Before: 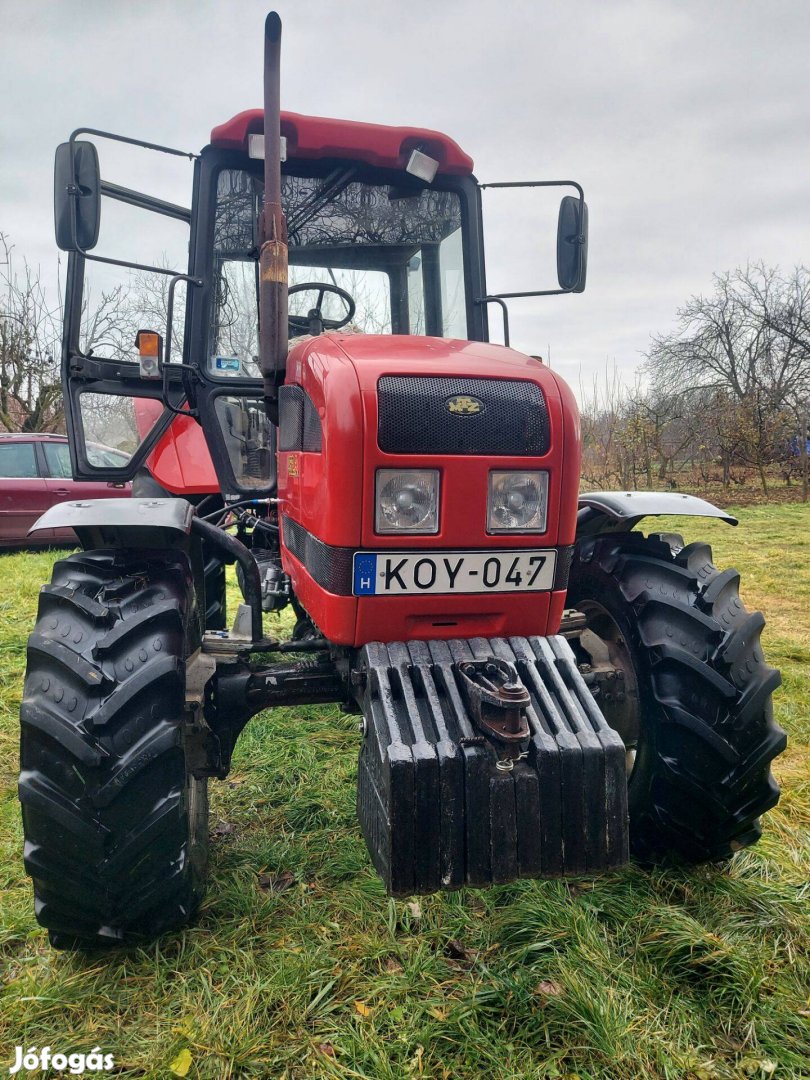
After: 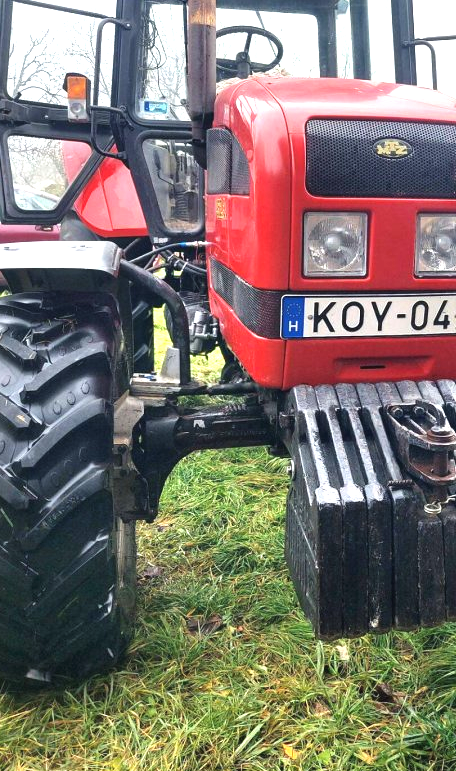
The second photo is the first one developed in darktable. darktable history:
crop: left 8.966%, top 23.852%, right 34.699%, bottom 4.703%
exposure: black level correction -0.002, exposure 1.115 EV, compensate highlight preservation false
local contrast: mode bilateral grid, contrast 10, coarseness 25, detail 115%, midtone range 0.2
